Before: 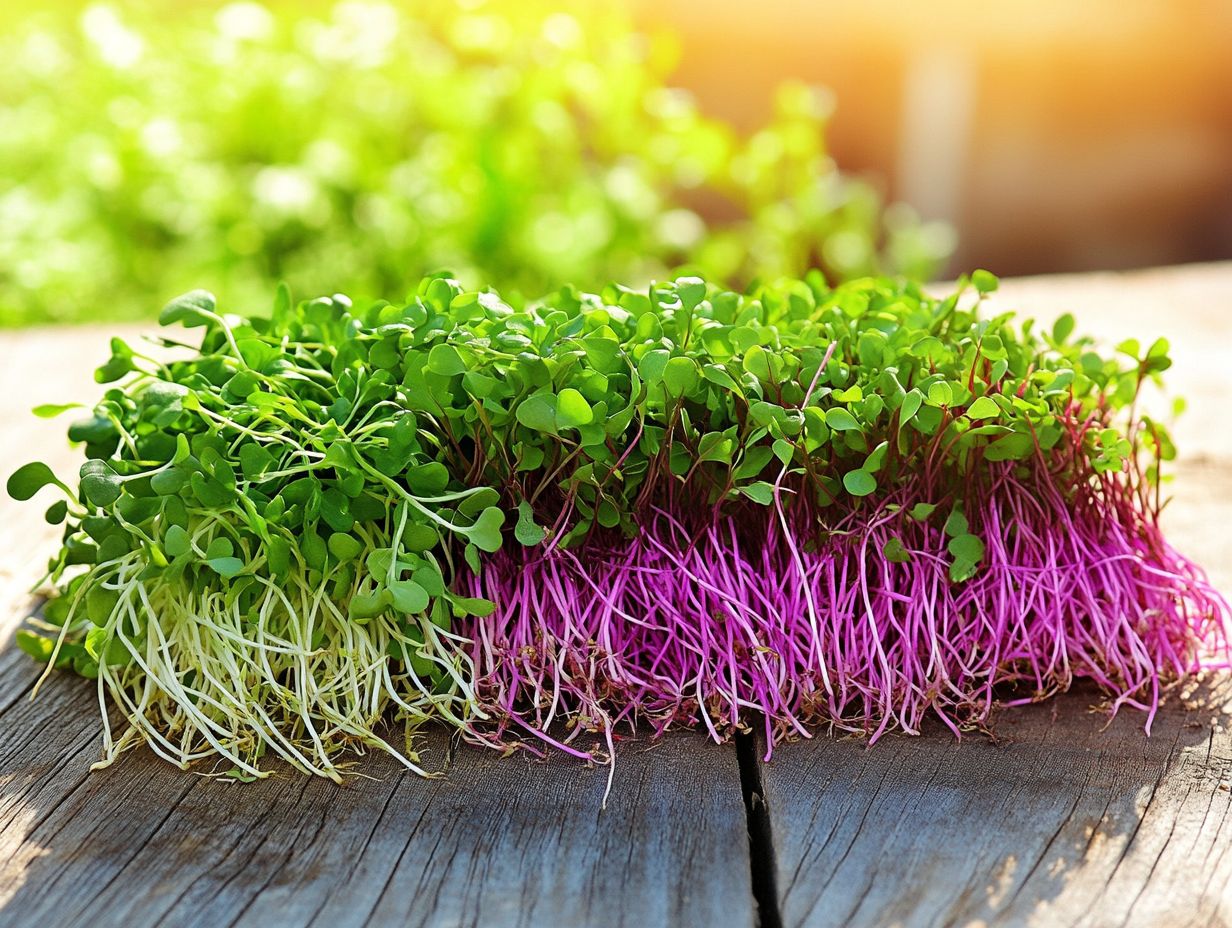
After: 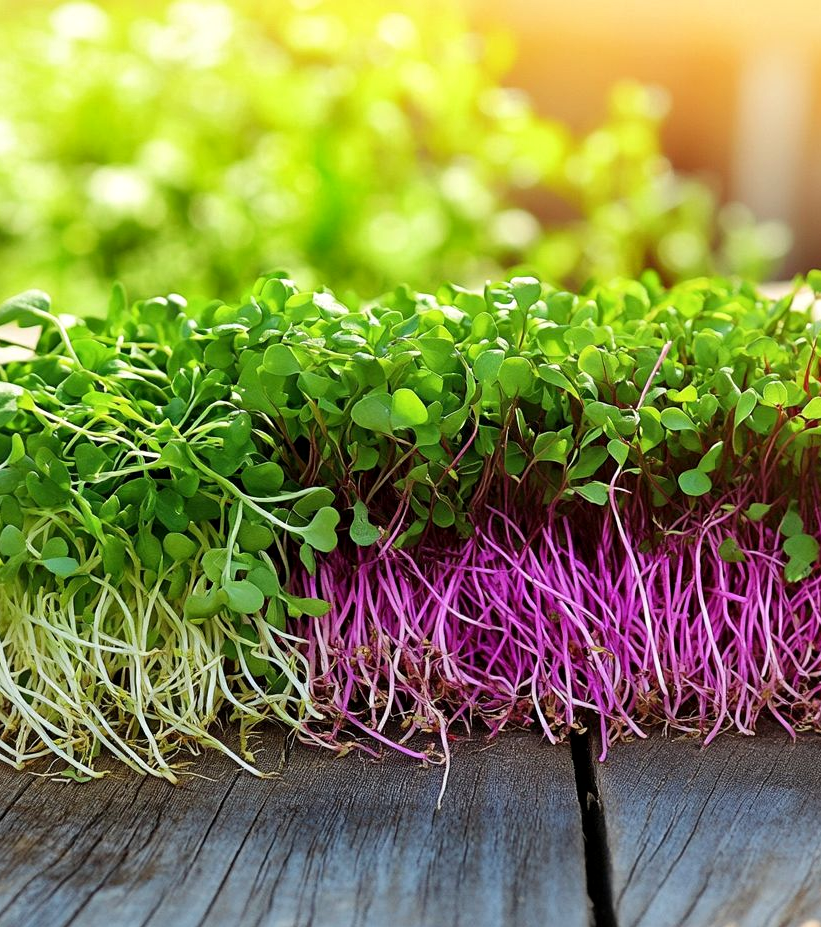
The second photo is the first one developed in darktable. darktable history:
crop and rotate: left 13.403%, right 19.953%
local contrast: mode bilateral grid, contrast 19, coarseness 51, detail 120%, midtone range 0.2
